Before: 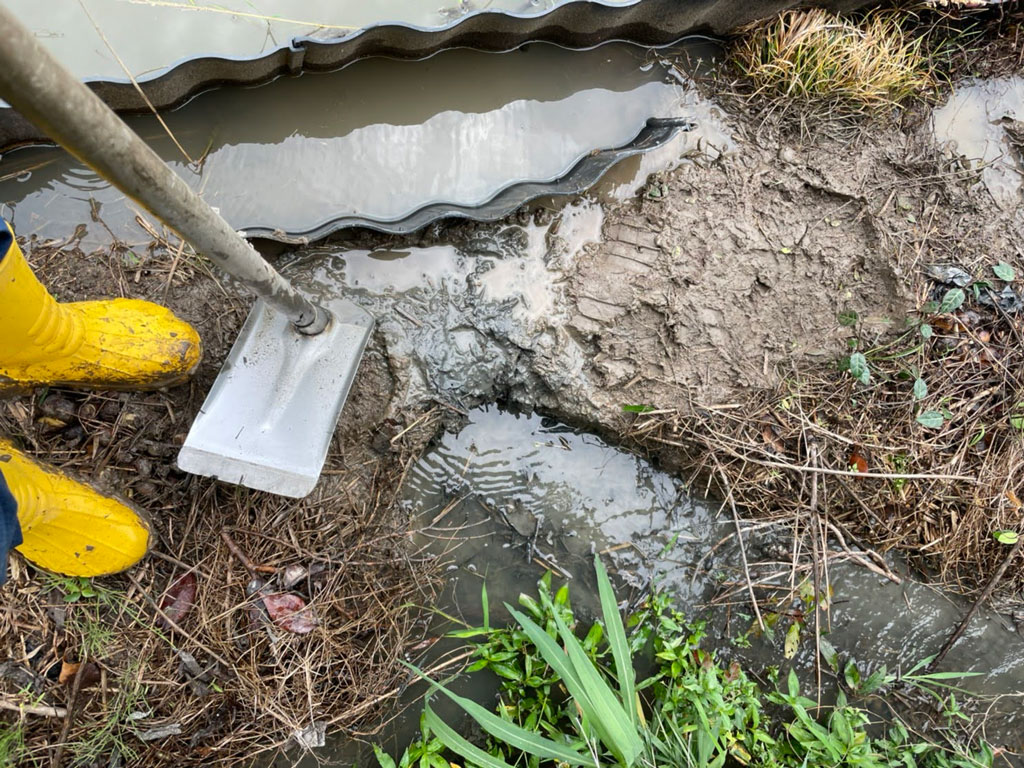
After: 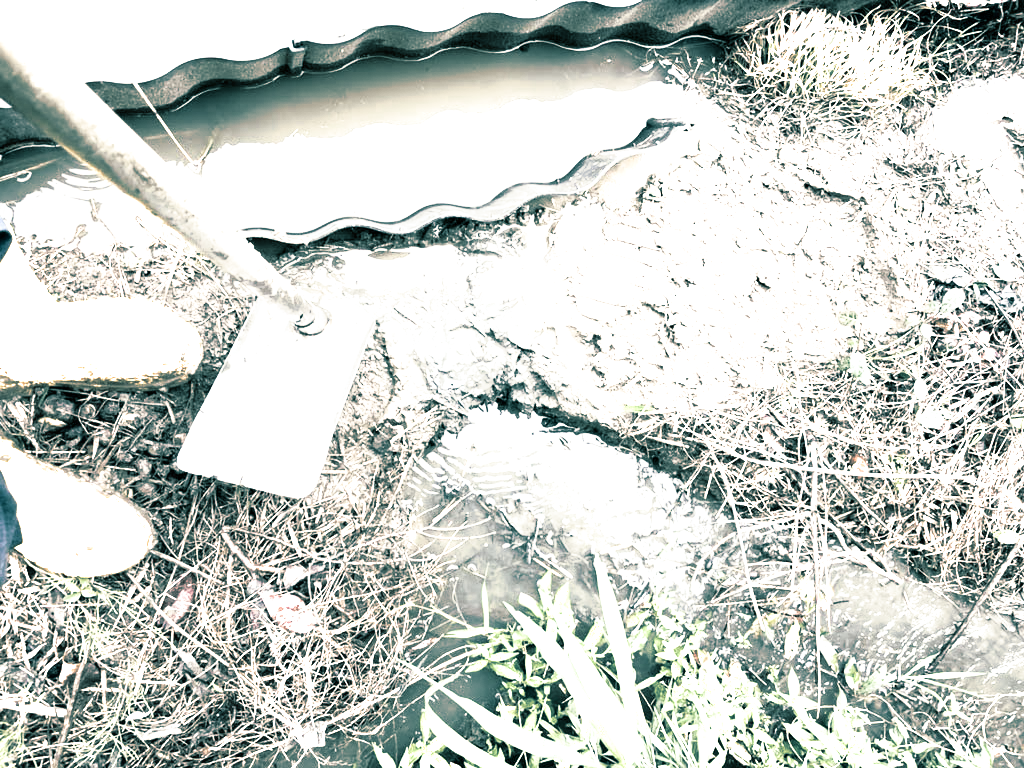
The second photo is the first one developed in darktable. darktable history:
shadows and highlights: shadows -62.32, white point adjustment -5.22, highlights 61.59
color zones: curves: ch0 [(0, 0.6) (0.129, 0.585) (0.193, 0.596) (0.429, 0.5) (0.571, 0.5) (0.714, 0.5) (0.857, 0.5) (1, 0.6)]; ch1 [(0, 0.453) (0.112, 0.245) (0.213, 0.252) (0.429, 0.233) (0.571, 0.231) (0.683, 0.242) (0.857, 0.296) (1, 0.453)]
exposure: exposure 2 EV, compensate highlight preservation false
split-toning: shadows › hue 186.43°, highlights › hue 49.29°, compress 30.29%
